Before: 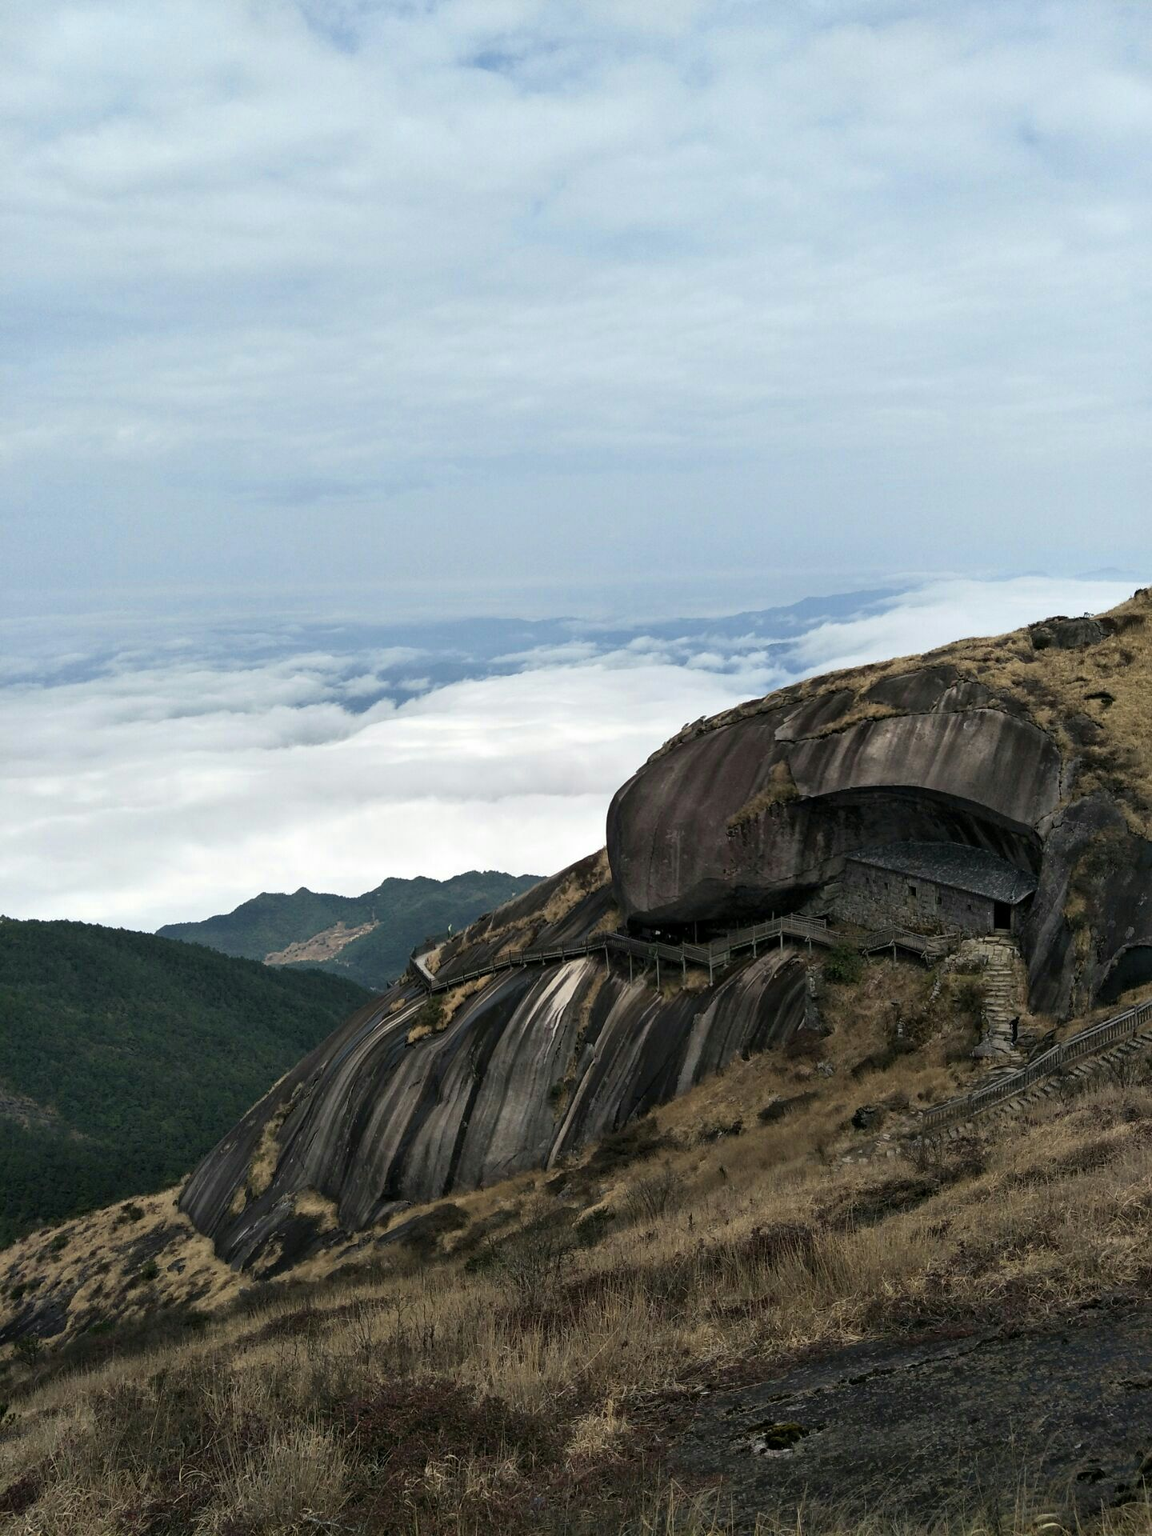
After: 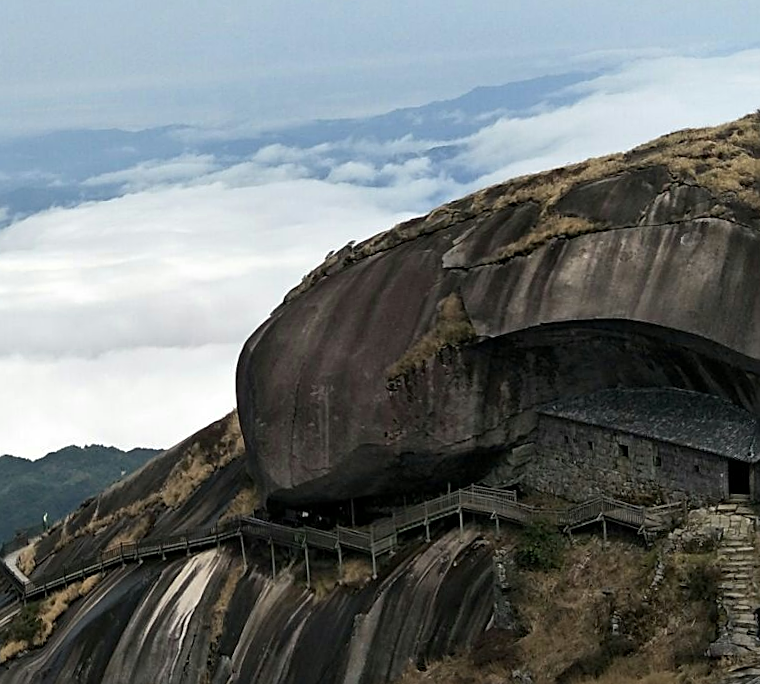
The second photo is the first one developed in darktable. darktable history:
rotate and perspective: rotation -2.22°, lens shift (horizontal) -0.022, automatic cropping off
crop: left 36.607%, top 34.735%, right 13.146%, bottom 30.611%
sharpen: on, module defaults
